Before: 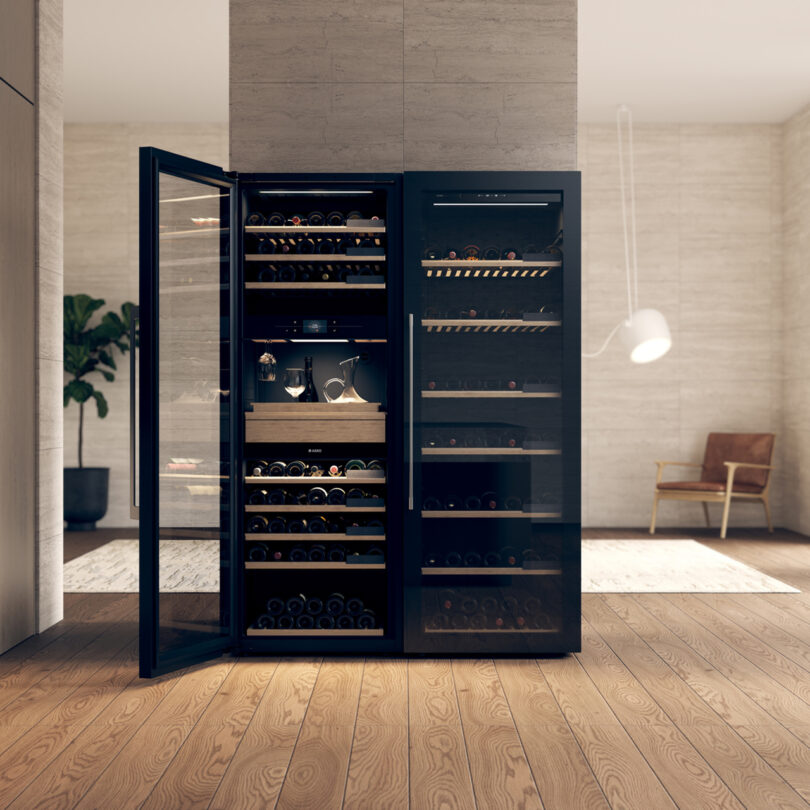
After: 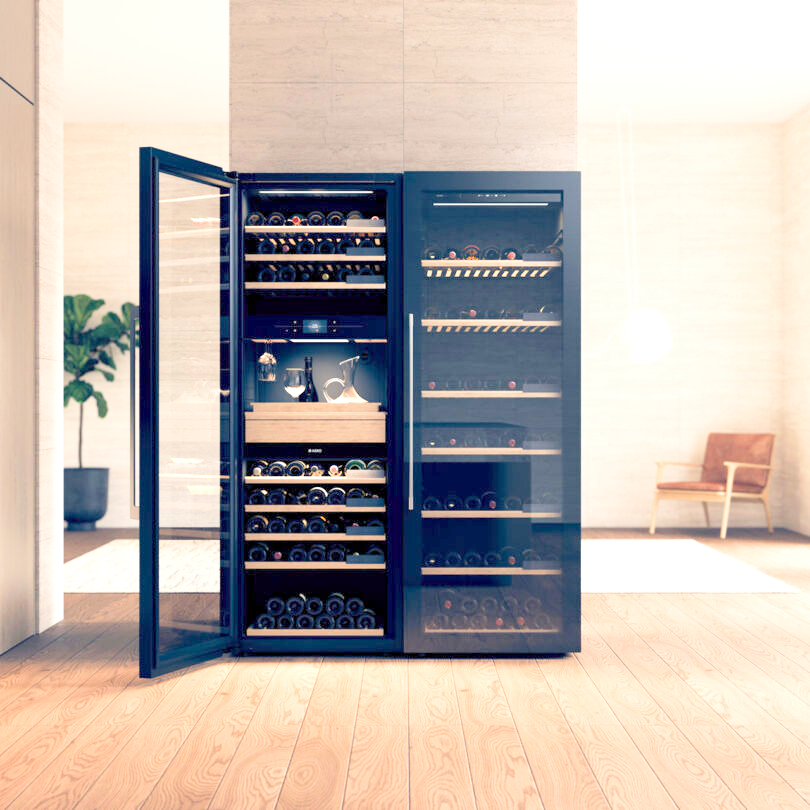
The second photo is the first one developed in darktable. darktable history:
tone equalizer: -8 EV -0.417 EV, -7 EV -0.389 EV, -6 EV -0.333 EV, -5 EV -0.222 EV, -3 EV 0.222 EV, -2 EV 0.333 EV, -1 EV 0.389 EV, +0 EV 0.417 EV, edges refinement/feathering 500, mask exposure compensation -1.57 EV, preserve details no
filmic rgb: middle gray luminance 2.5%, black relative exposure -10 EV, white relative exposure 7 EV, threshold 6 EV, dynamic range scaling 10%, target black luminance 0%, hardness 3.19, latitude 44.39%, contrast 0.682, highlights saturation mix 5%, shadows ↔ highlights balance 13.63%, add noise in highlights 0, color science v3 (2019), use custom middle-gray values true, iterations of high-quality reconstruction 0, contrast in highlights soft, enable highlight reconstruction true
levels: levels [0, 0.476, 0.951]
